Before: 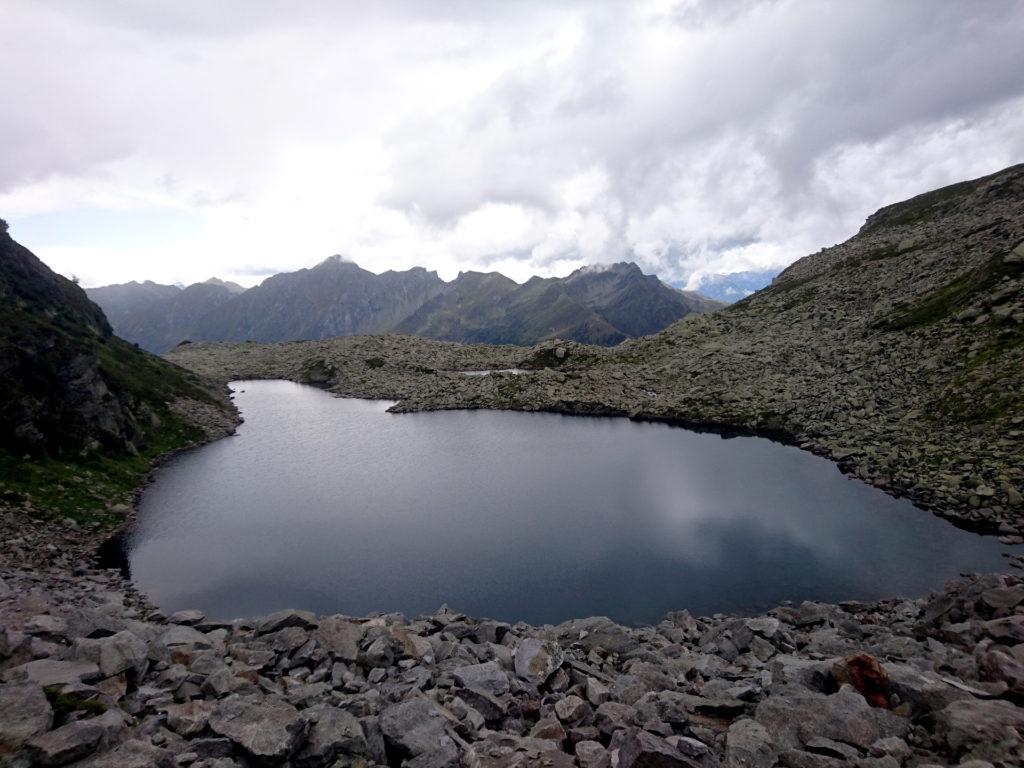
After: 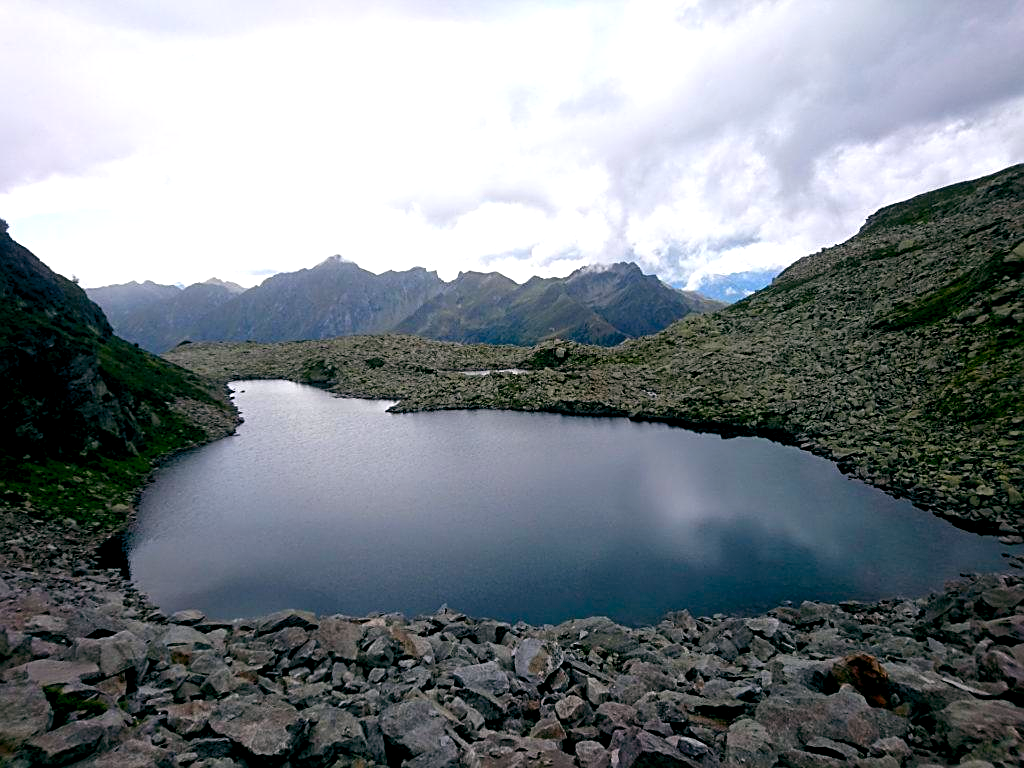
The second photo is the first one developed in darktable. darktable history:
exposure: compensate highlight preservation false
sharpen: on, module defaults
color balance rgb: global offset › luminance -0.319%, global offset › chroma 0.112%, global offset › hue 164.14°, linear chroma grading › global chroma 24.403%, perceptual saturation grading › global saturation 0.781%, perceptual brilliance grading › highlights 7.471%, perceptual brilliance grading › mid-tones 3.961%, perceptual brilliance grading › shadows 1.299%, global vibrance 20%
